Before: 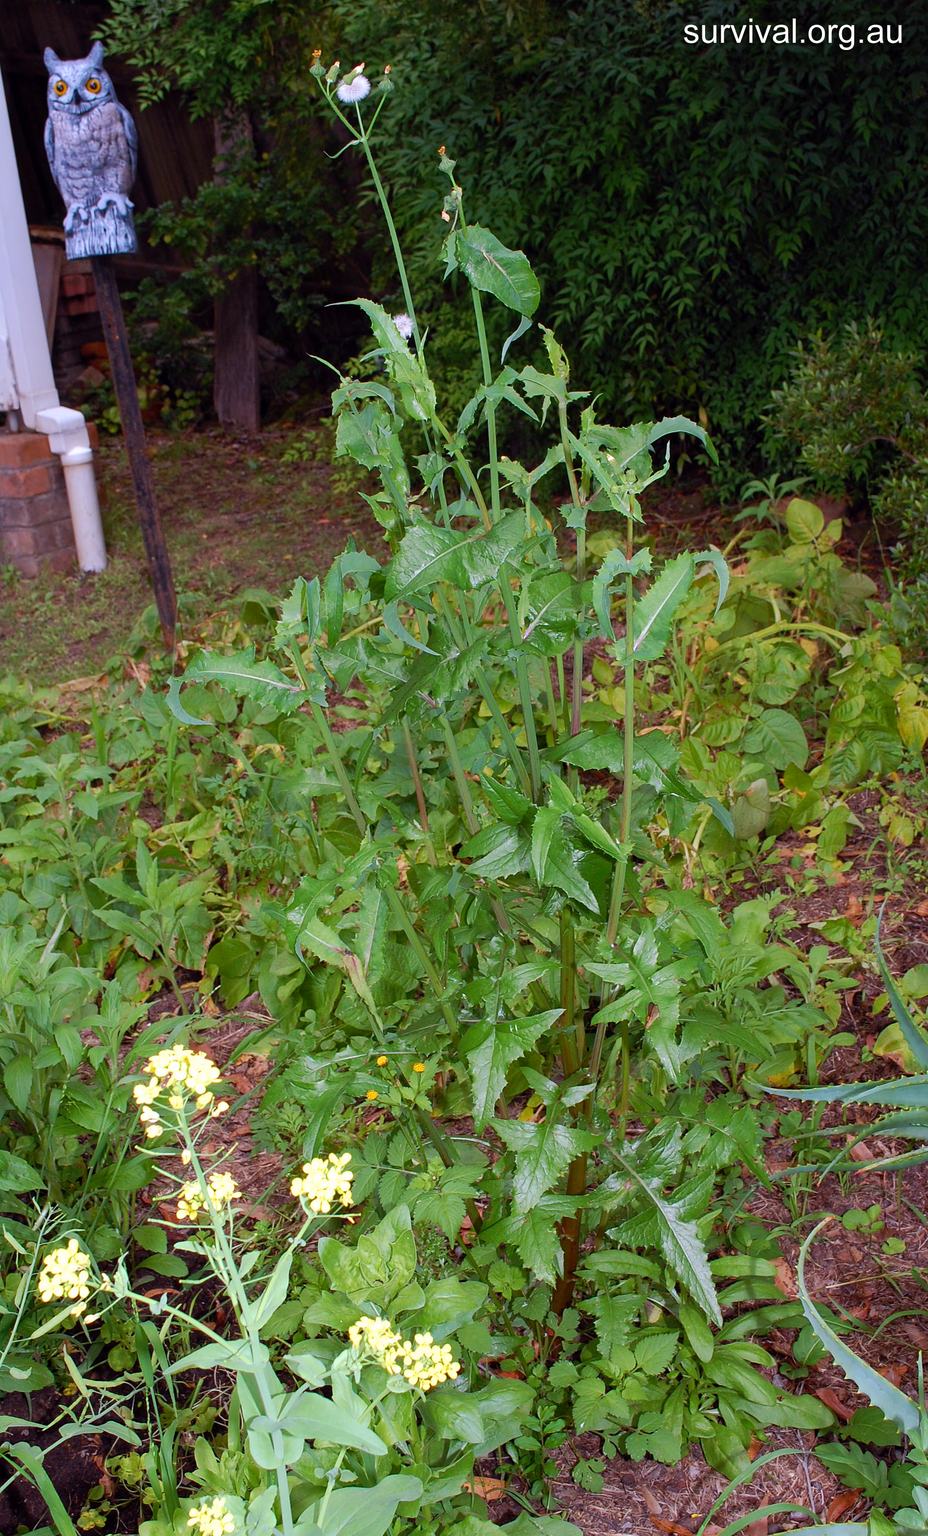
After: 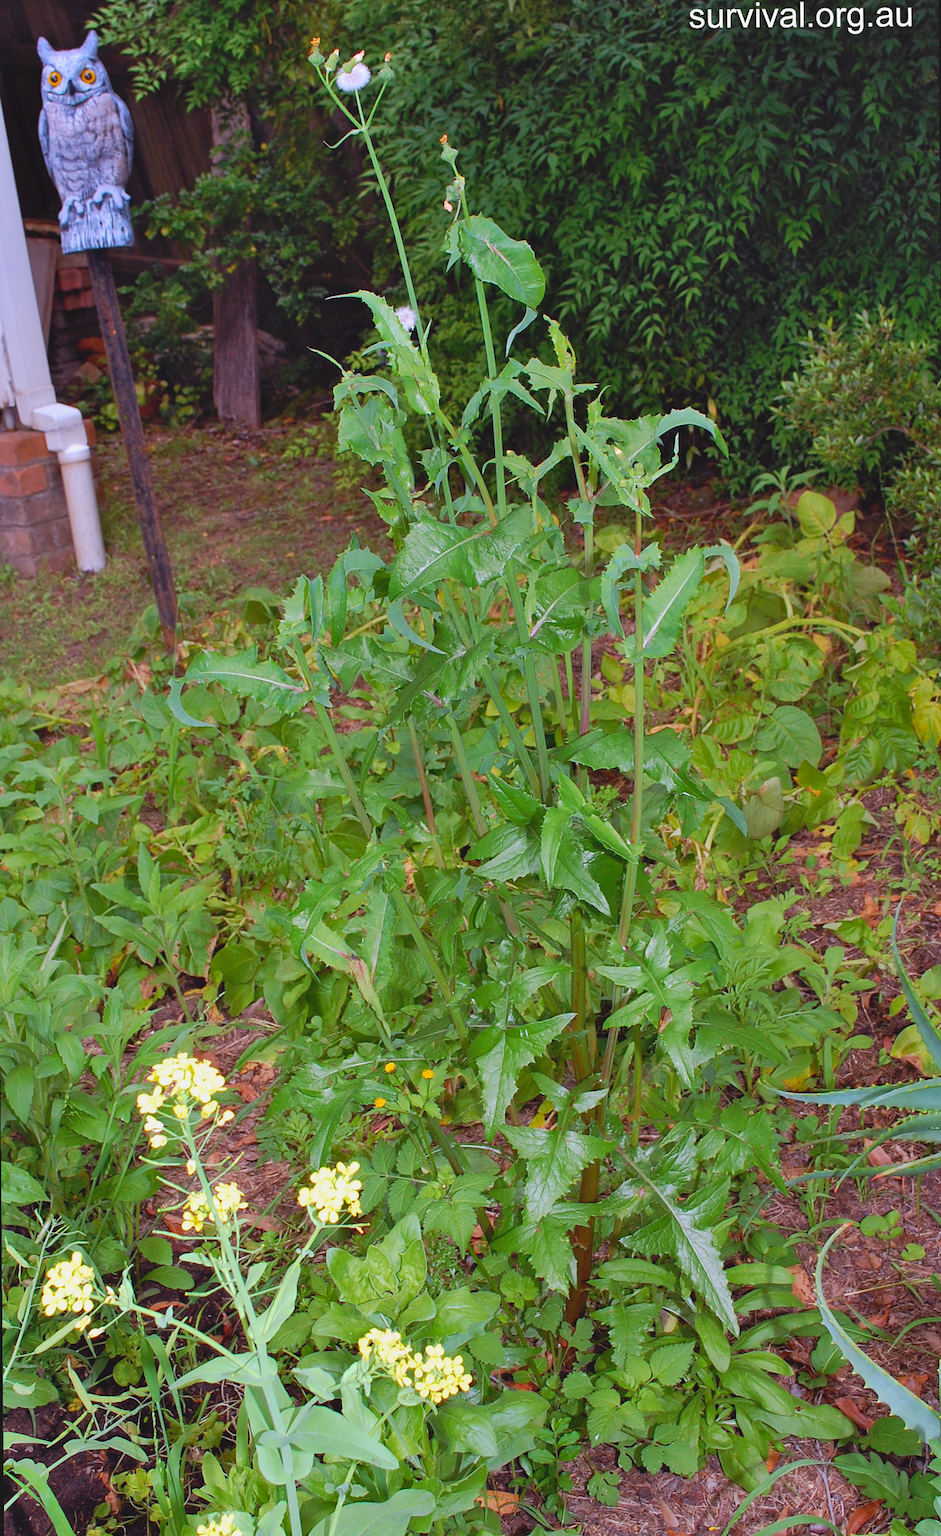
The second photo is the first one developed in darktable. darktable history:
contrast brightness saturation: contrast -0.1, brightness 0.05, saturation 0.08
shadows and highlights: low approximation 0.01, soften with gaussian
rotate and perspective: rotation -0.45°, automatic cropping original format, crop left 0.008, crop right 0.992, crop top 0.012, crop bottom 0.988
